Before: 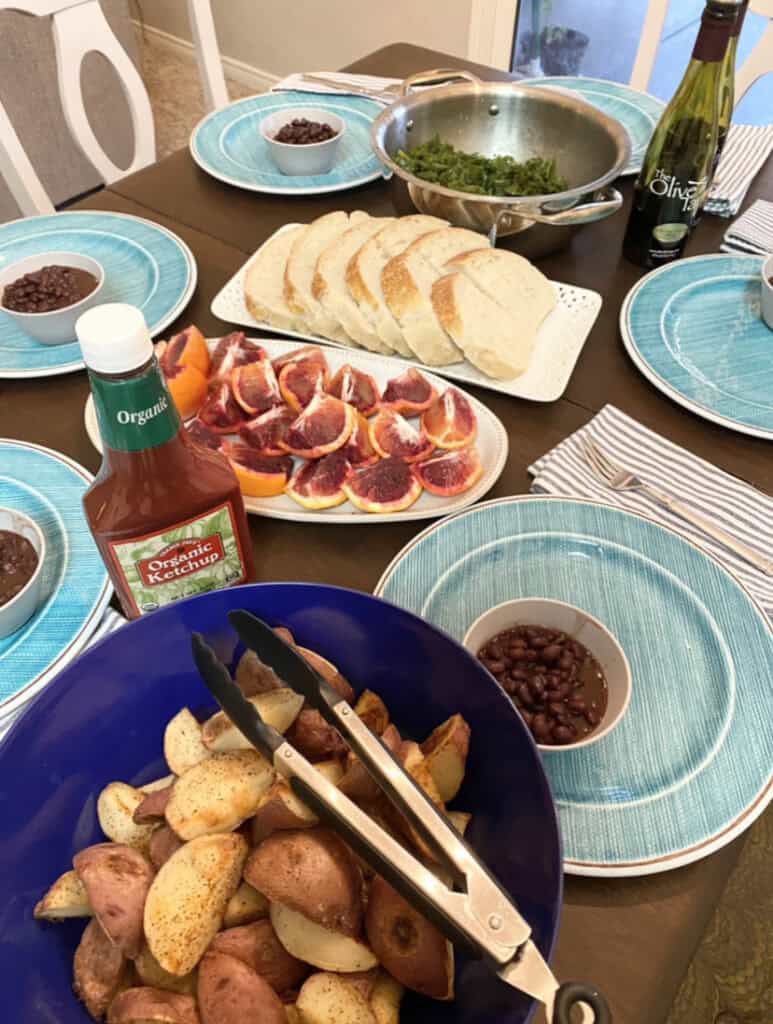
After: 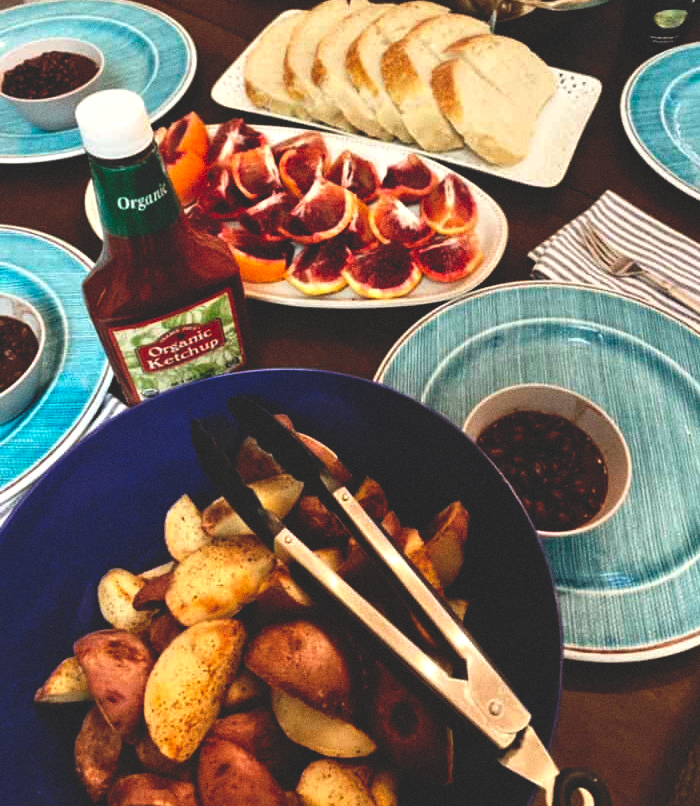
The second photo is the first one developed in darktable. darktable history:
contrast equalizer: y [[0.536, 0.565, 0.581, 0.516, 0.52, 0.491], [0.5 ×6], [0.5 ×6], [0 ×6], [0 ×6]]
grain: coarseness 0.09 ISO
crop: top 20.916%, right 9.437%, bottom 0.316%
base curve: curves: ch0 [(0, 0.02) (0.083, 0.036) (1, 1)], preserve colors none
